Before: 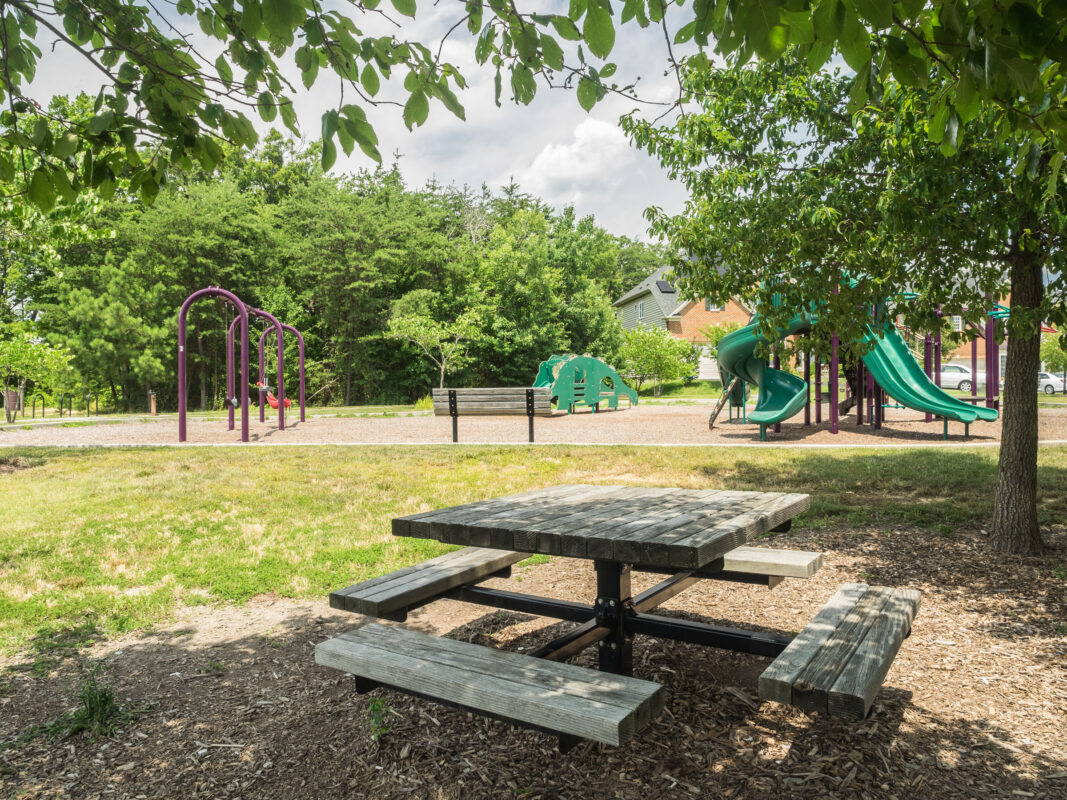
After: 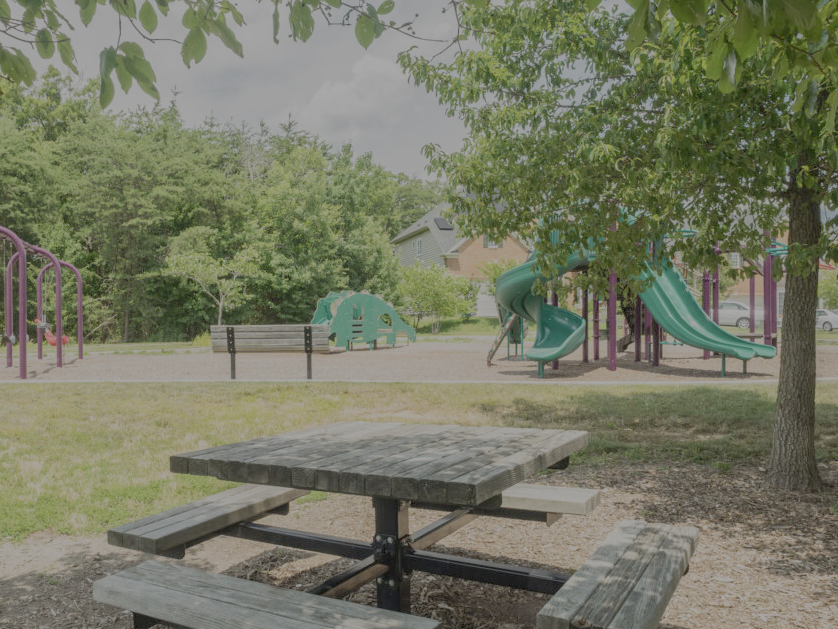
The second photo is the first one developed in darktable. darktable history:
crop and rotate: left 20.889%, top 7.904%, right 0.497%, bottom 13.405%
filmic rgb: black relative exposure -13.96 EV, white relative exposure 7.96 EV, threshold 3.04 EV, hardness 3.75, latitude 50.03%, contrast 0.513, preserve chrominance no, color science v5 (2021), enable highlight reconstruction true
